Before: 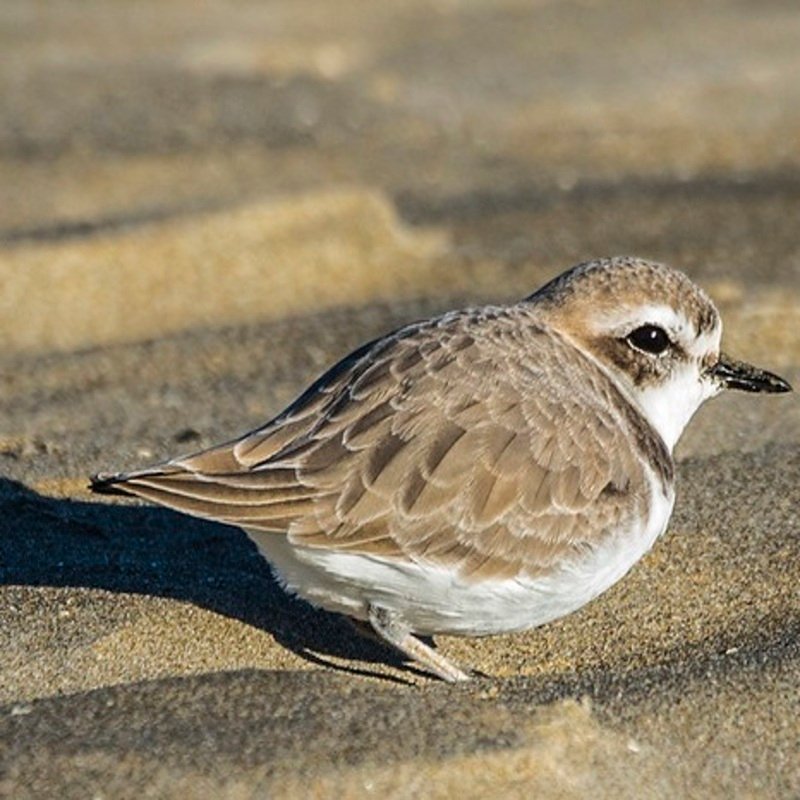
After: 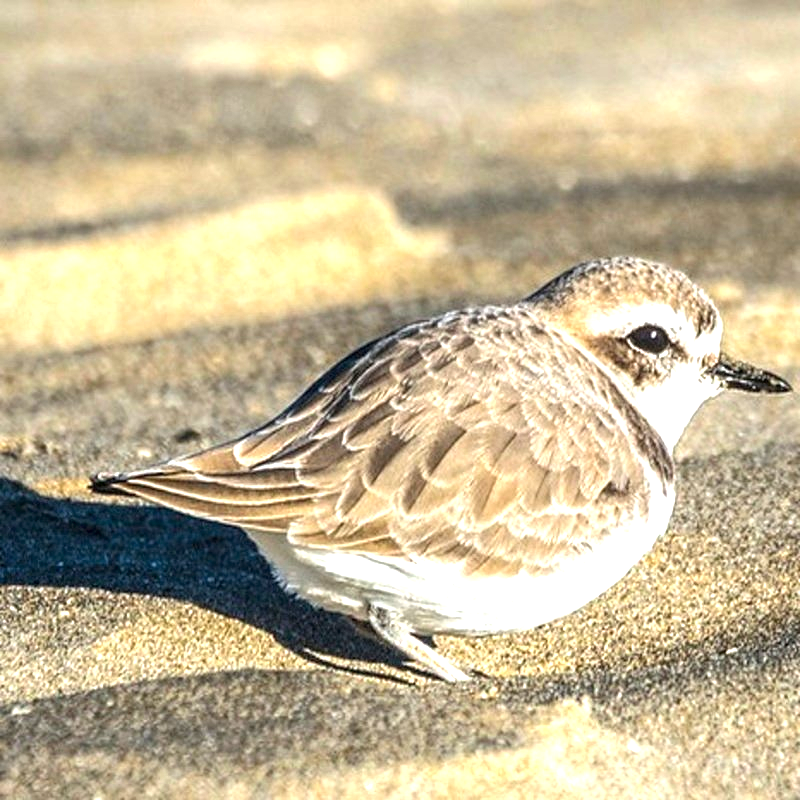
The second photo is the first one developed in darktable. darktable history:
exposure: black level correction 0, exposure 1.2 EV, compensate exposure bias true, compensate highlight preservation false
local contrast: detail 130%
color correction: highlights a* -0.182, highlights b* -0.124
